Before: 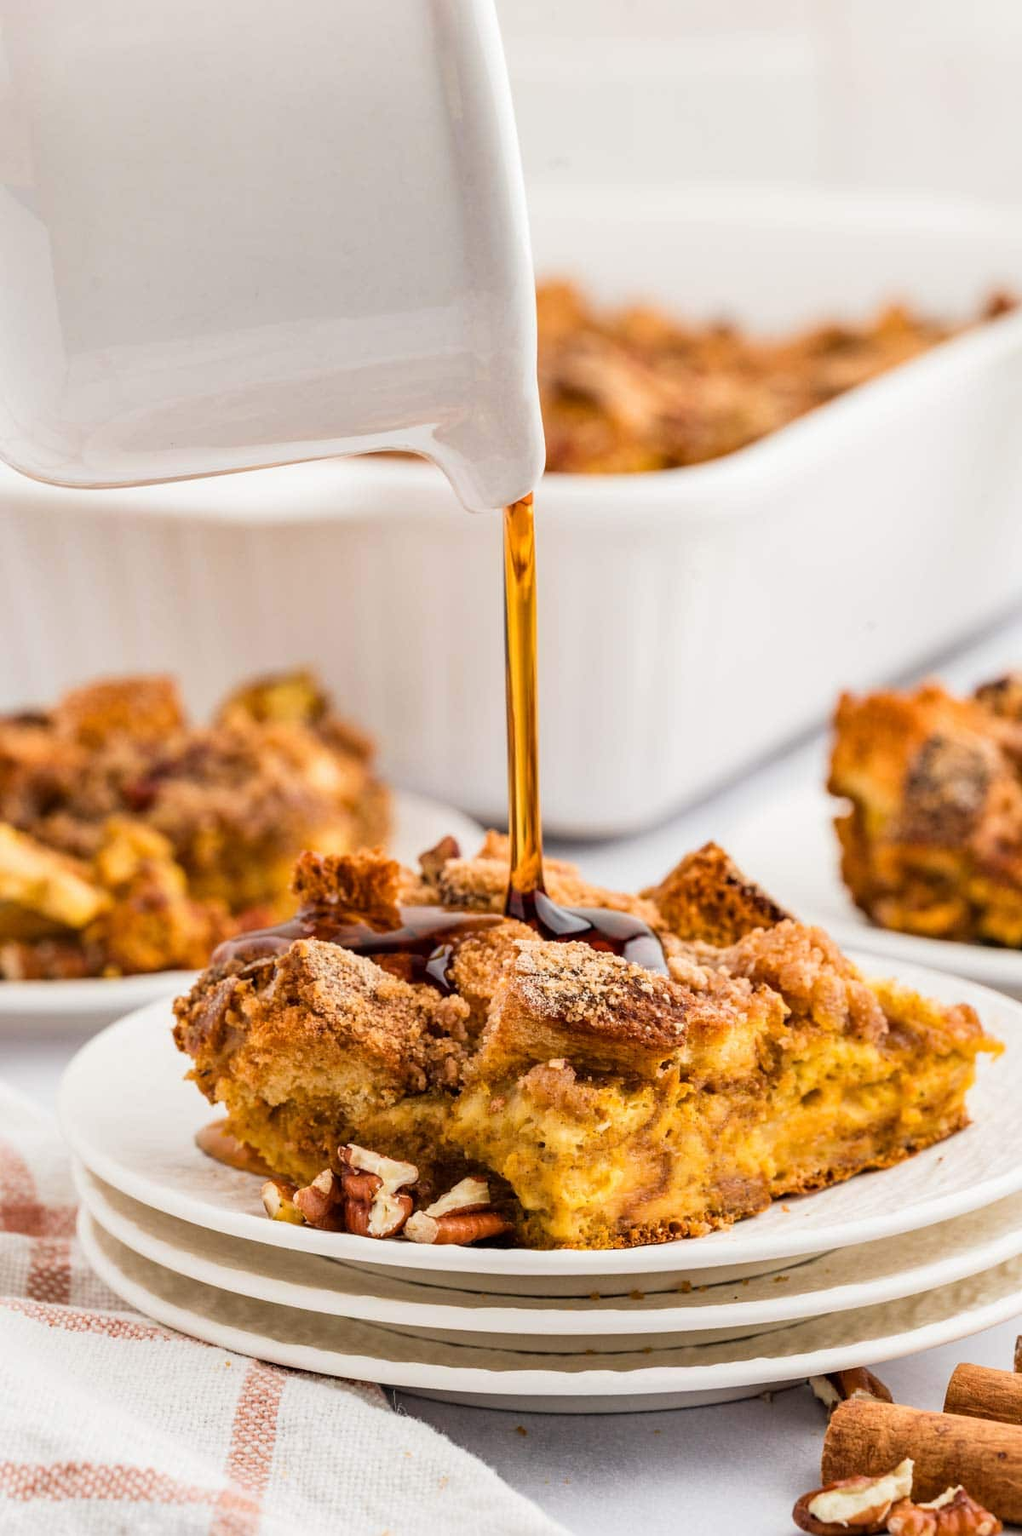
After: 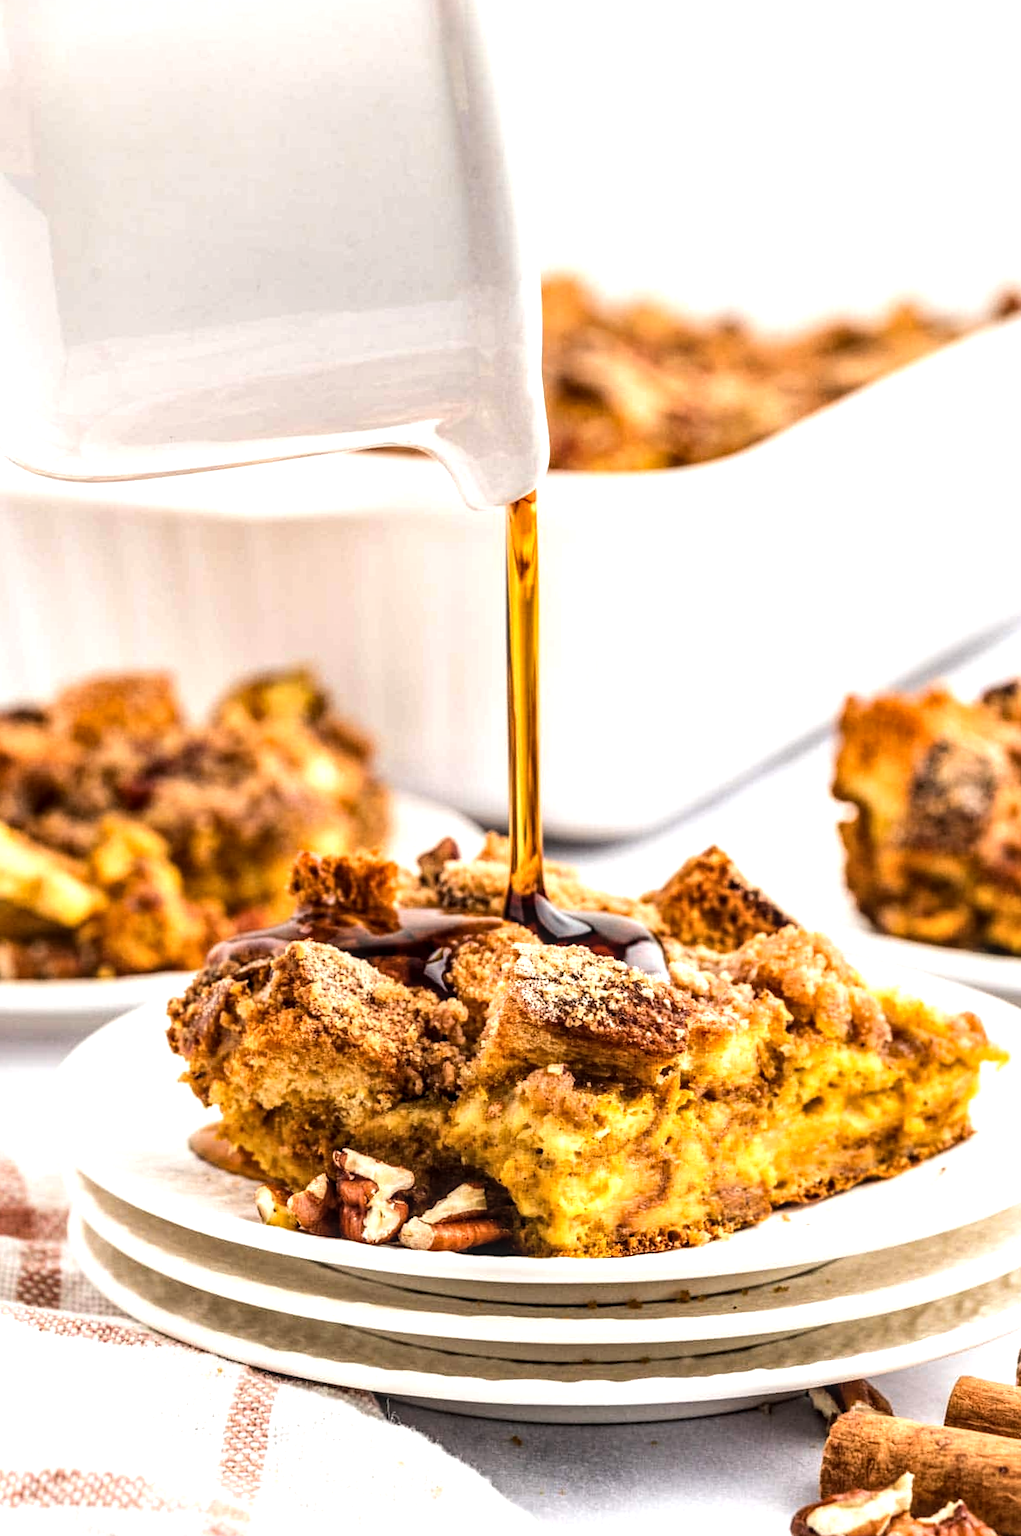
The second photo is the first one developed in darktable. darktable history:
local contrast: detail 130%
tone equalizer: -8 EV -0.75 EV, -7 EV -0.7 EV, -6 EV -0.6 EV, -5 EV -0.4 EV, -3 EV 0.4 EV, -2 EV 0.6 EV, -1 EV 0.7 EV, +0 EV 0.75 EV, edges refinement/feathering 500, mask exposure compensation -1.57 EV, preserve details no
crop and rotate: angle -0.5°
